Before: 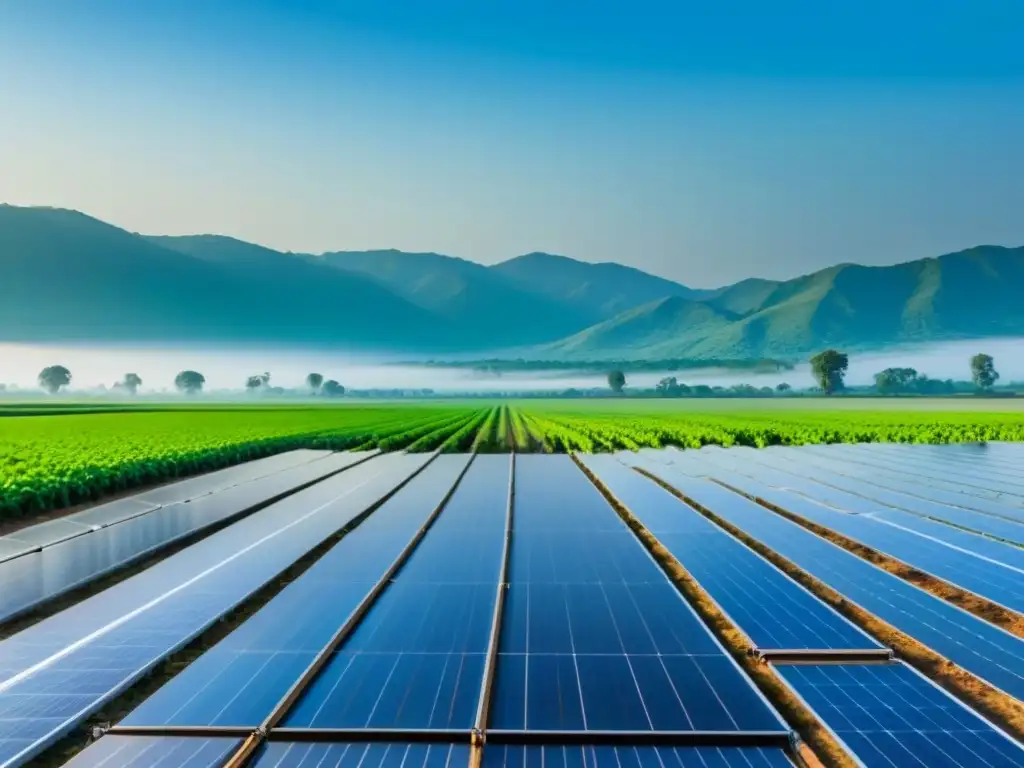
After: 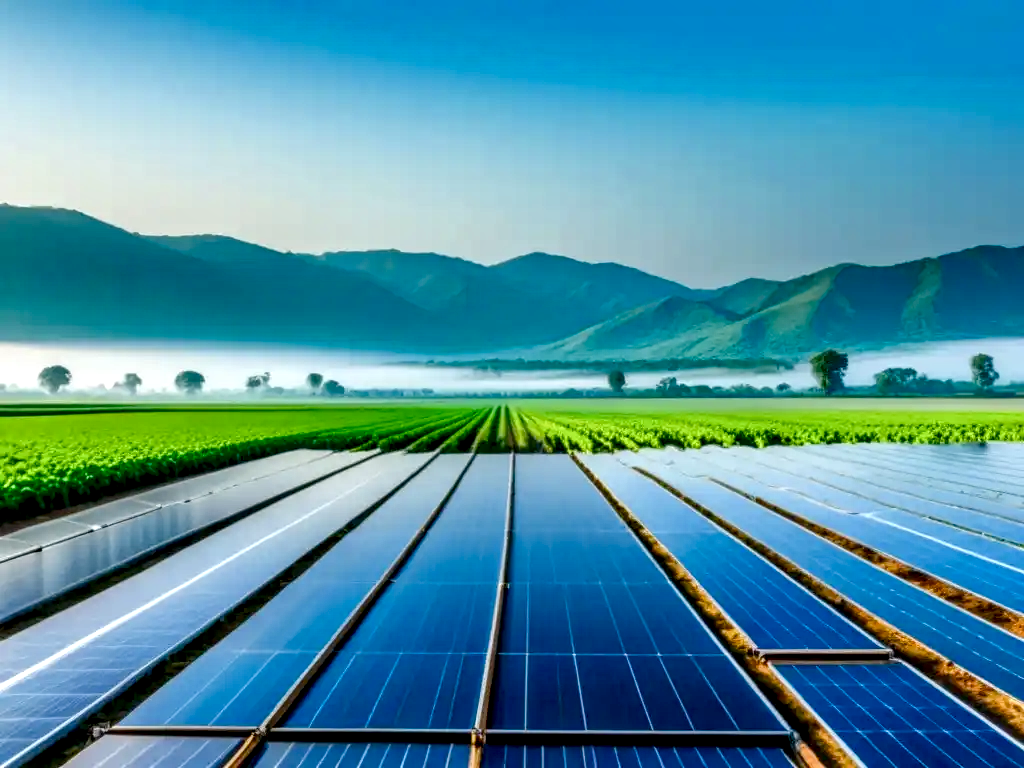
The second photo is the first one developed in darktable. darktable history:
color balance rgb: perceptual saturation grading › global saturation 20%, perceptual saturation grading › highlights -25%, perceptual saturation grading › shadows 50%
local contrast: highlights 65%, shadows 54%, detail 169%, midtone range 0.514
